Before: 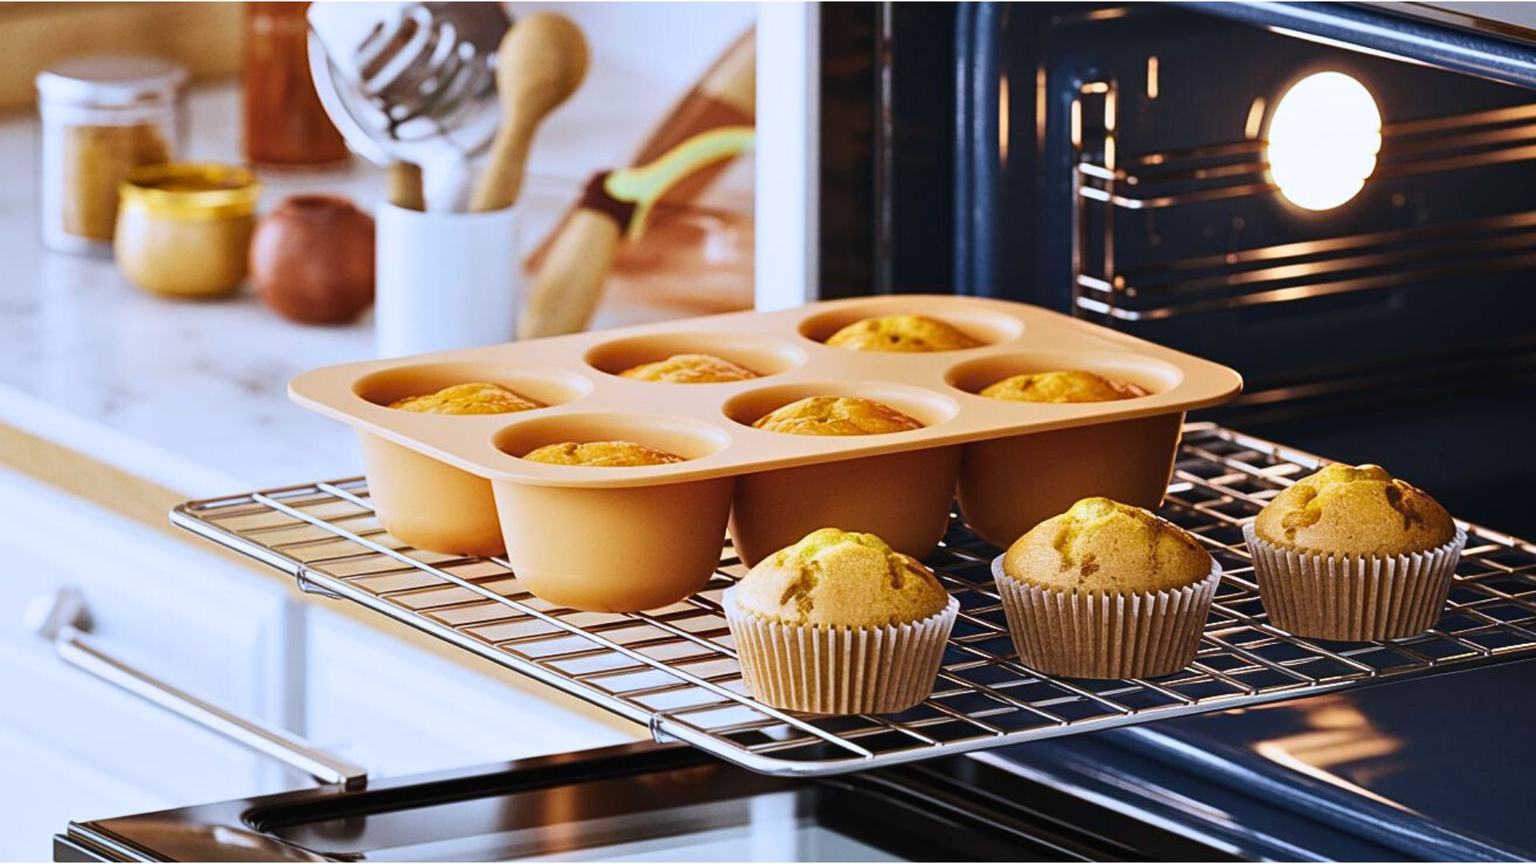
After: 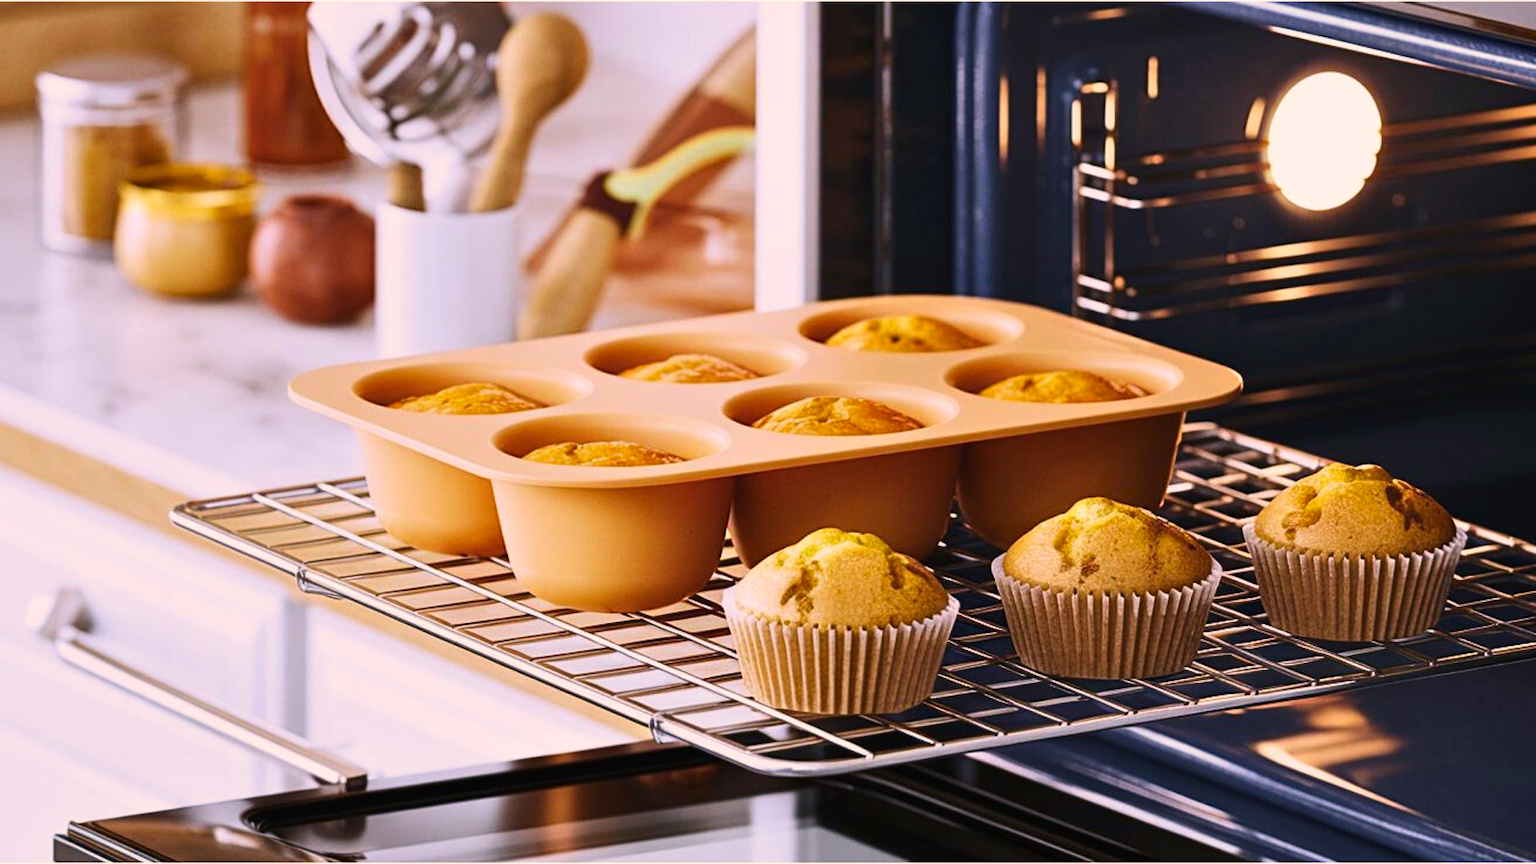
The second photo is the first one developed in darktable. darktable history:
color correction: highlights a* 11.7, highlights b* 11.84
